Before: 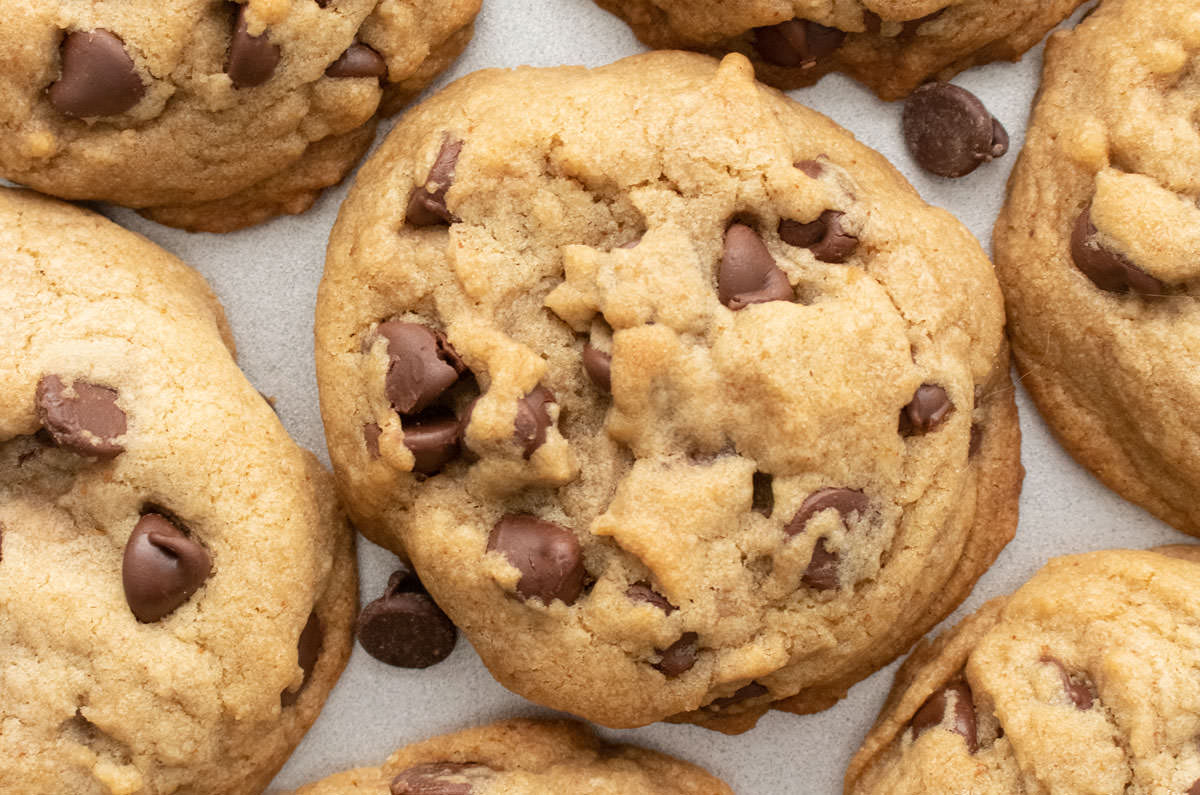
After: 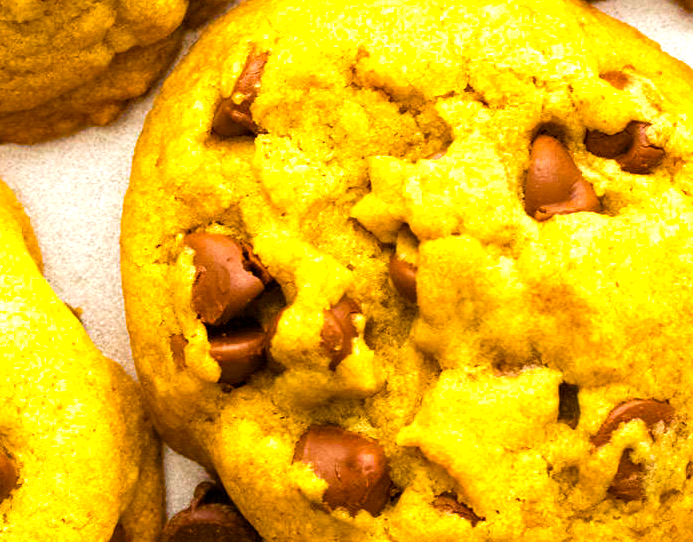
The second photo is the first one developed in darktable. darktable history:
exposure: black level correction 0.001, compensate highlight preservation false
color balance rgb: linear chroma grading › global chroma 42%, perceptual saturation grading › global saturation 42%, perceptual brilliance grading › global brilliance 25%, global vibrance 33%
velvia: on, module defaults
crop: left 16.202%, top 11.208%, right 26.045%, bottom 20.557%
